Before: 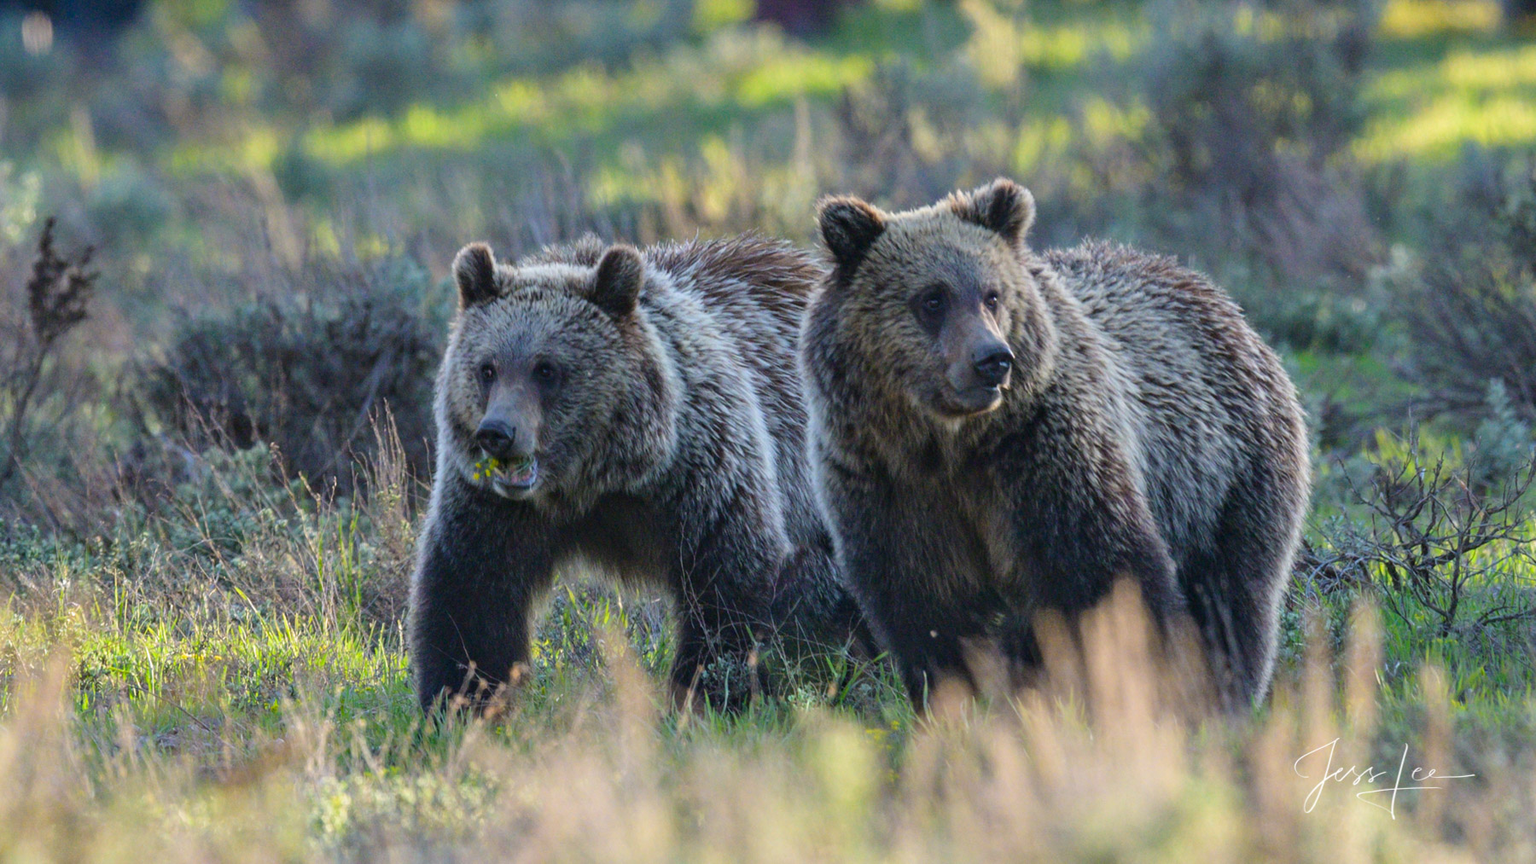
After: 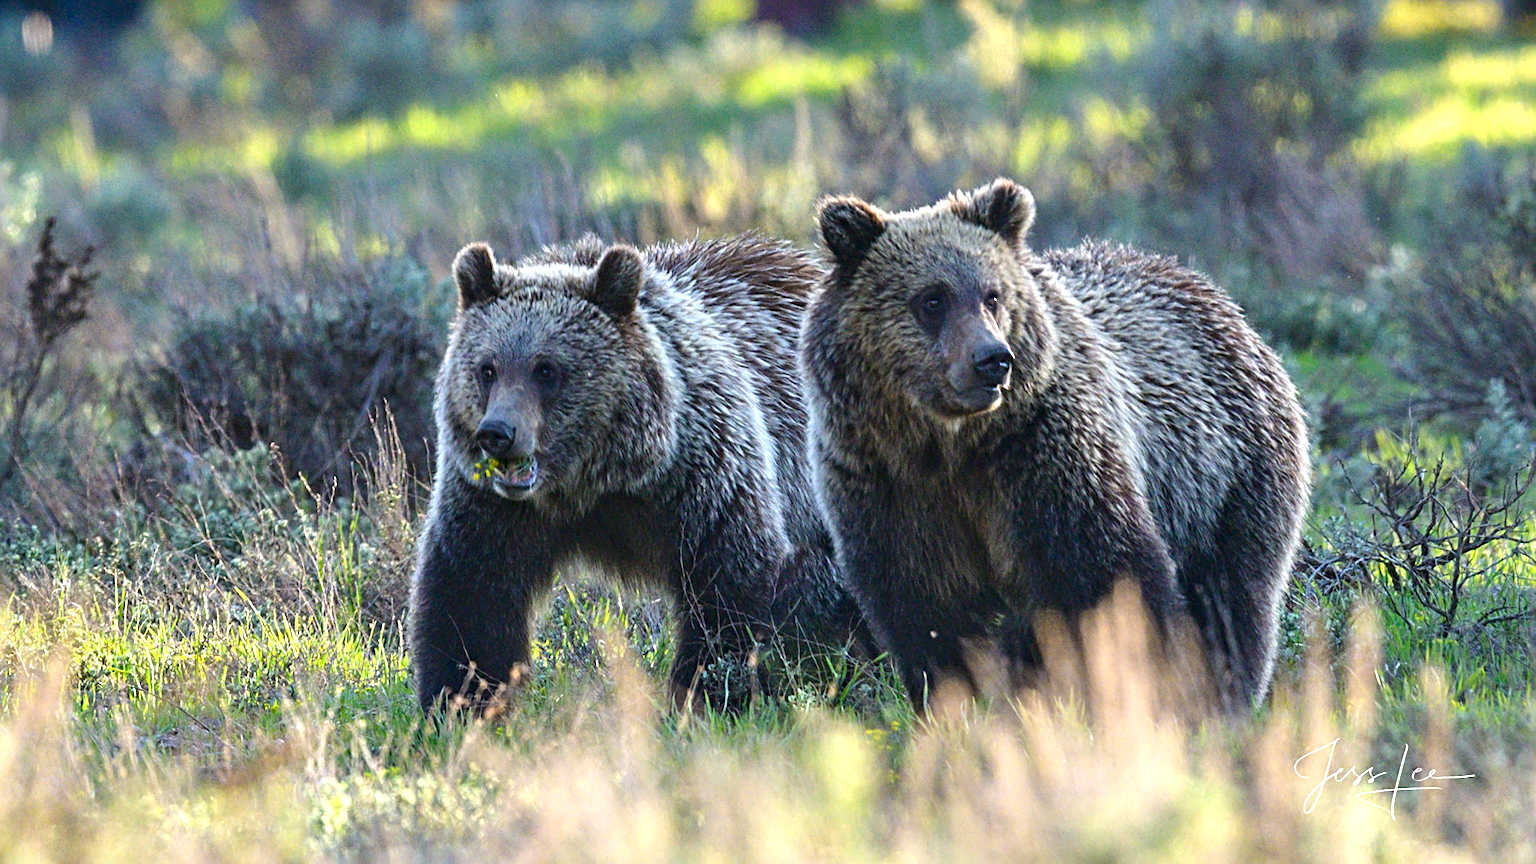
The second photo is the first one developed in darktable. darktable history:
contrast brightness saturation: brightness -0.097
color correction: highlights a* -0.258, highlights b* -0.088
sharpen: radius 3.083
exposure: black level correction 0, exposure 0.7 EV, compensate highlight preservation false
